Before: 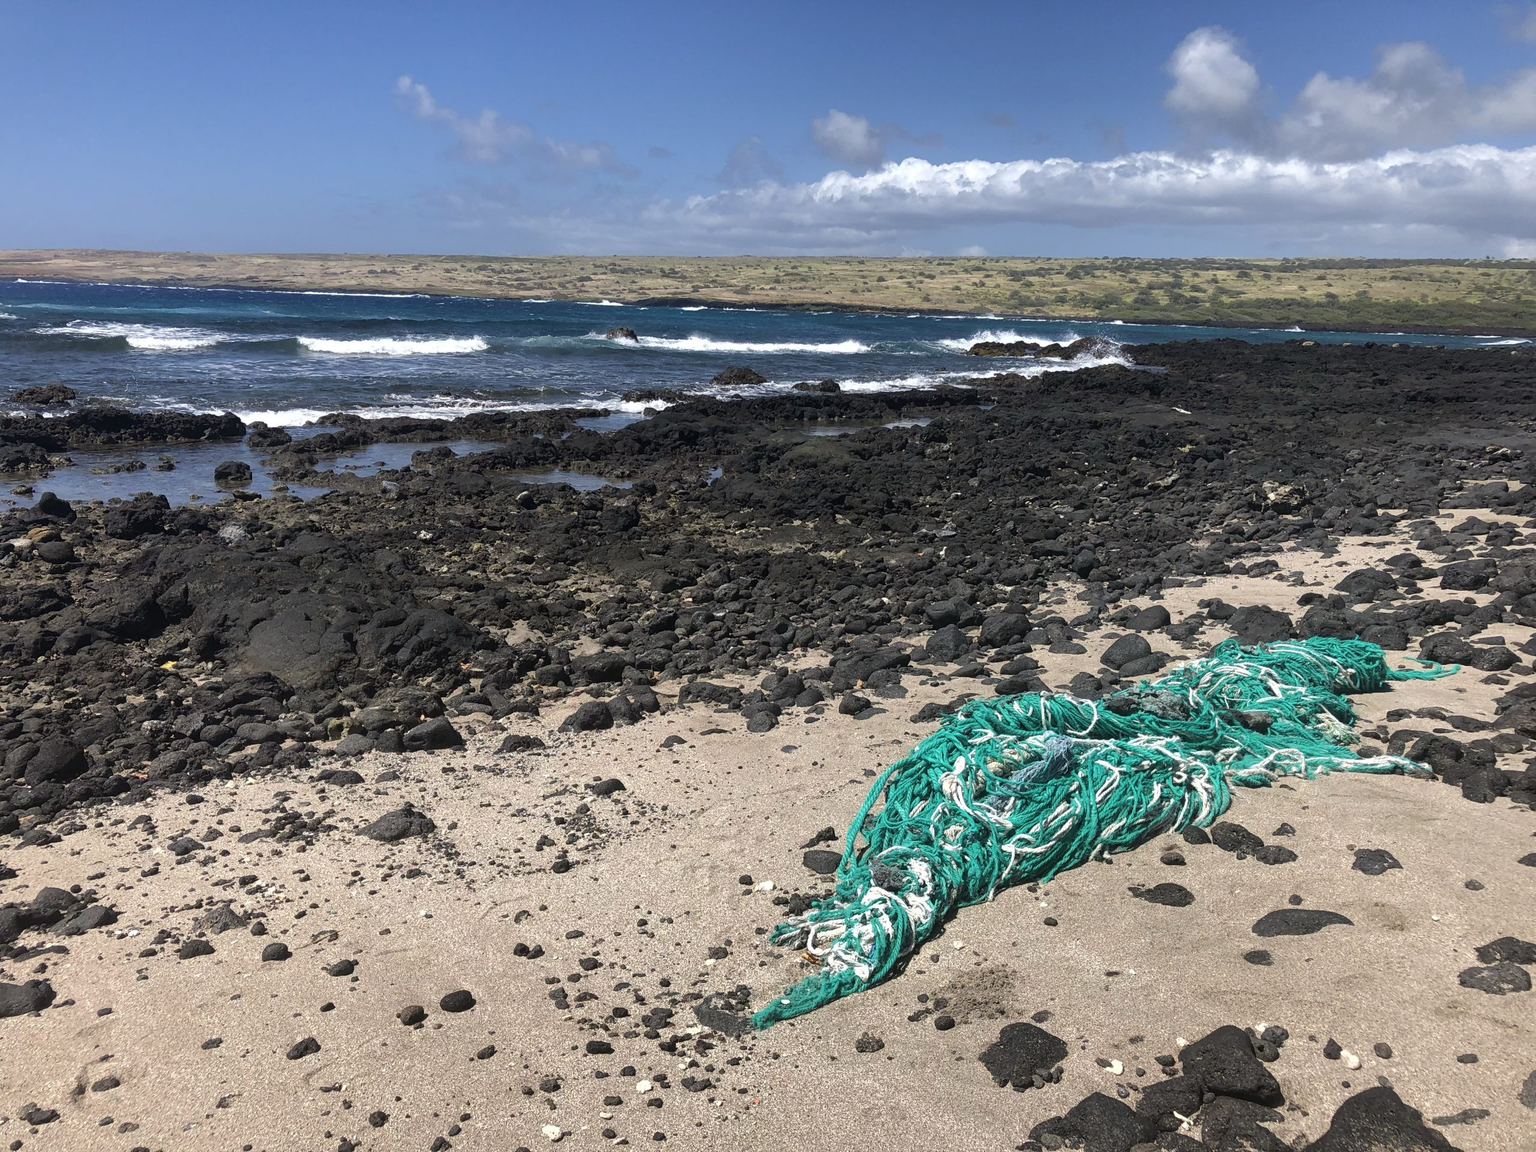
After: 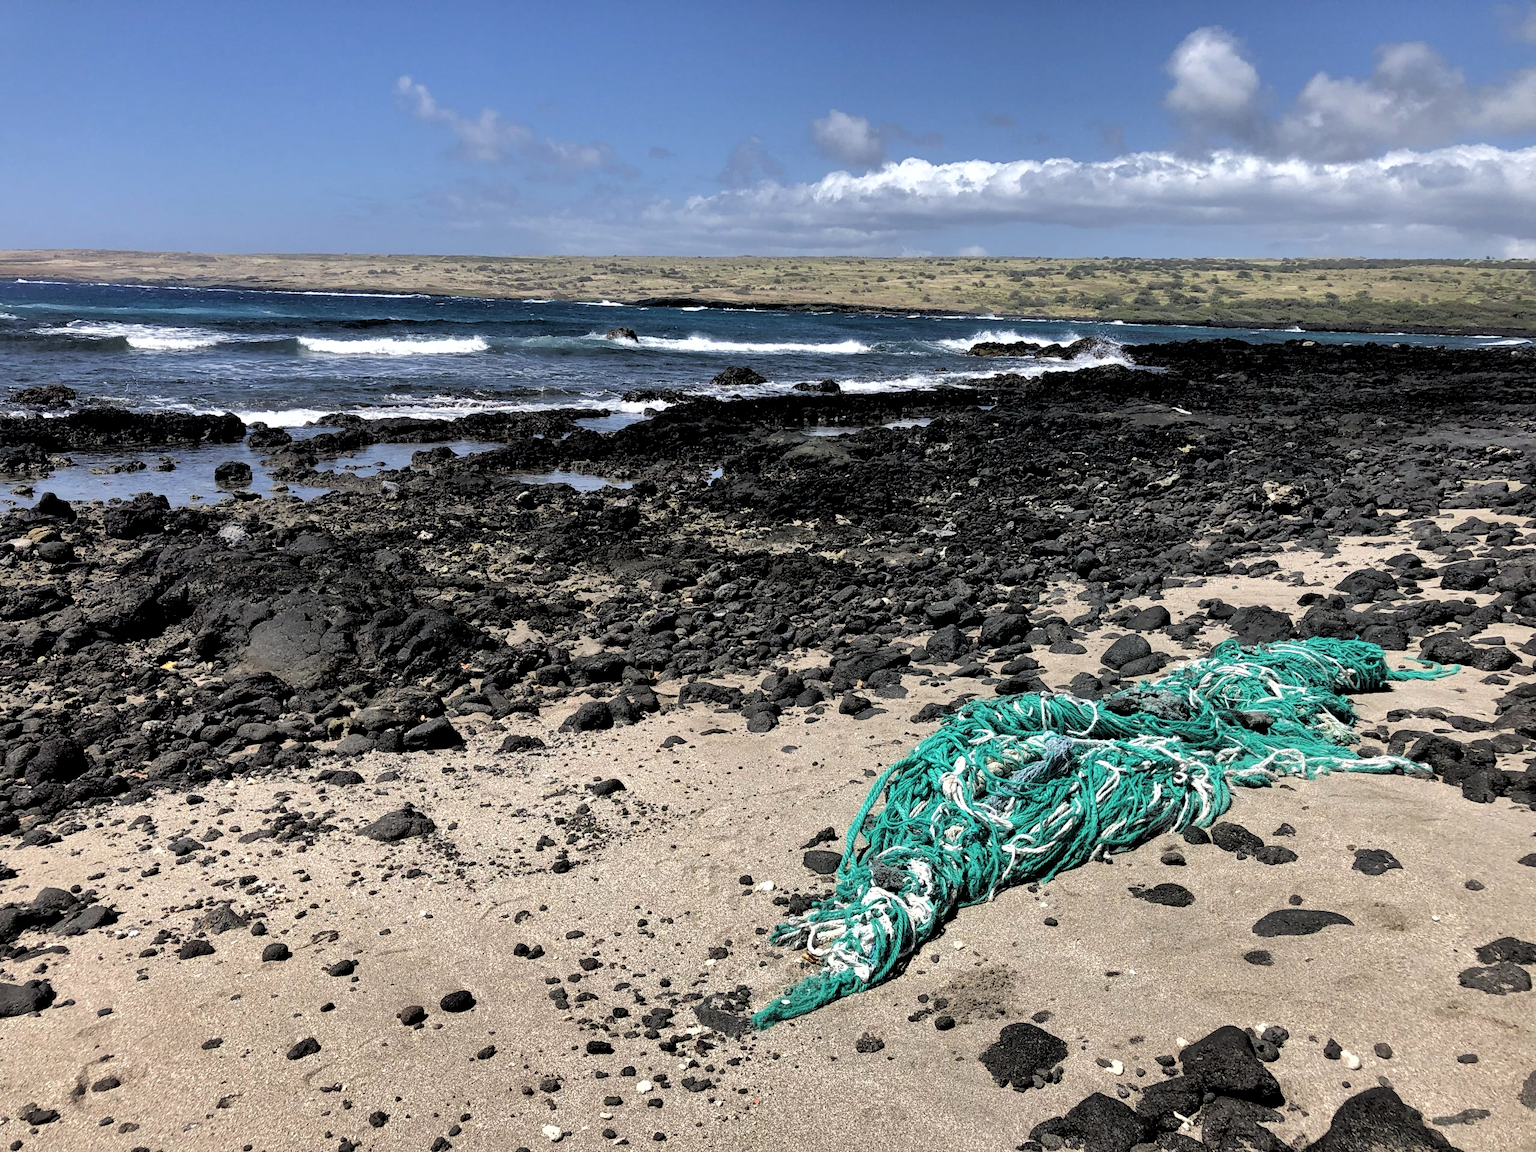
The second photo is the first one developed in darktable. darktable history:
shadows and highlights: low approximation 0.01, soften with gaussian
rgb levels: levels [[0.029, 0.461, 0.922], [0, 0.5, 1], [0, 0.5, 1]]
